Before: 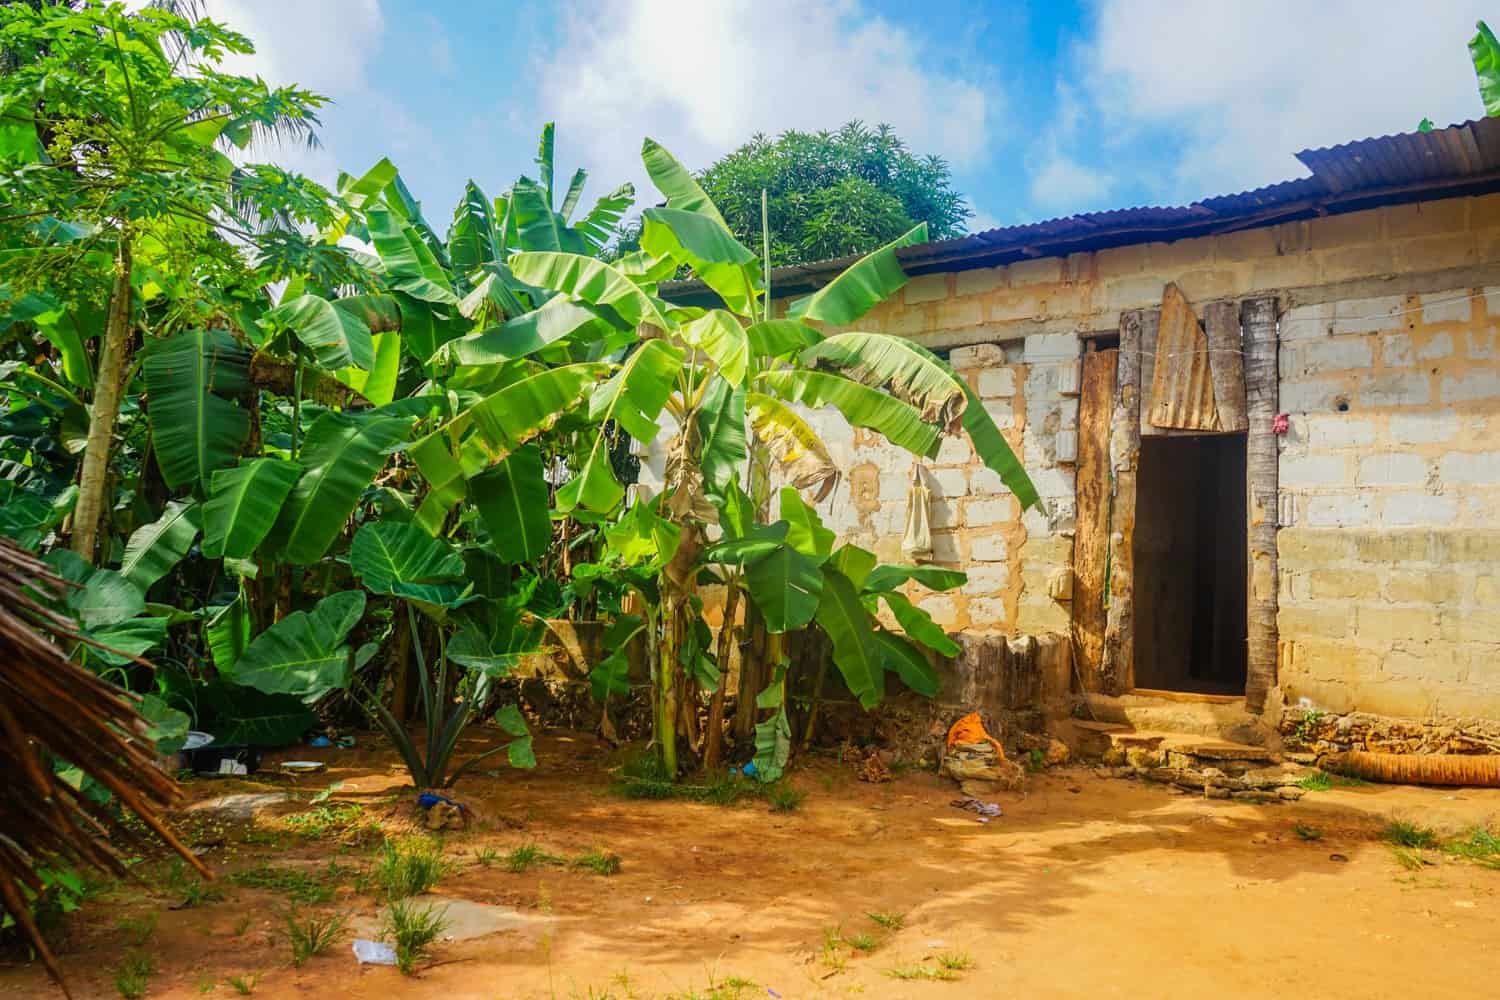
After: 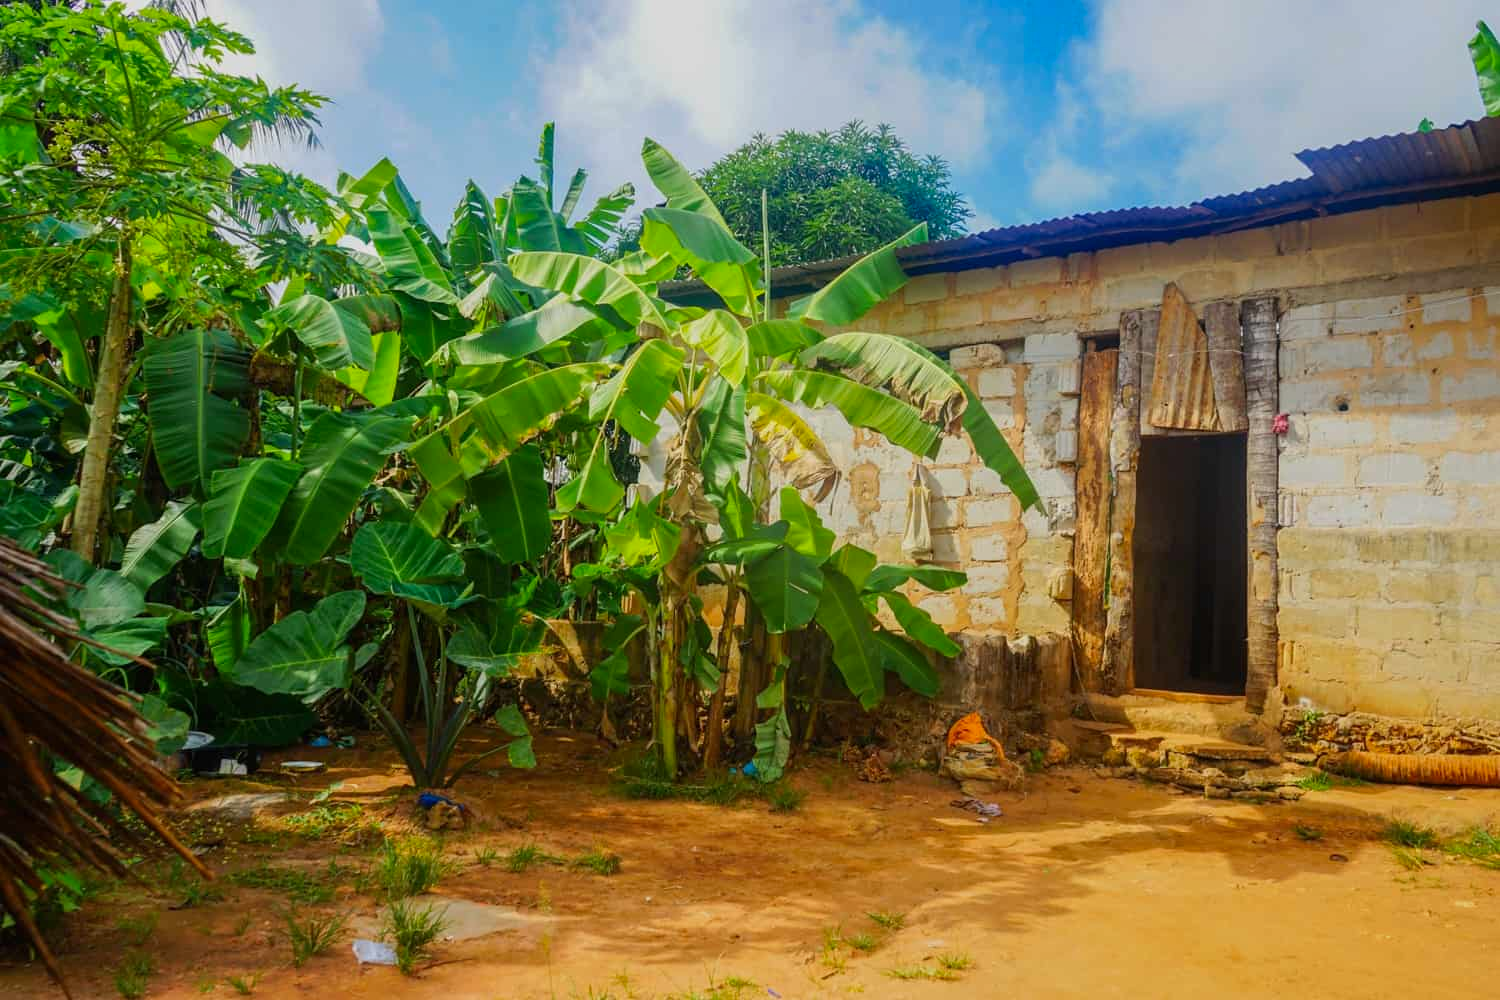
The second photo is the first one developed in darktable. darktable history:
shadows and highlights: radius 121.74, shadows 21.68, white point adjustment -9.7, highlights -14.97, soften with gaussian
